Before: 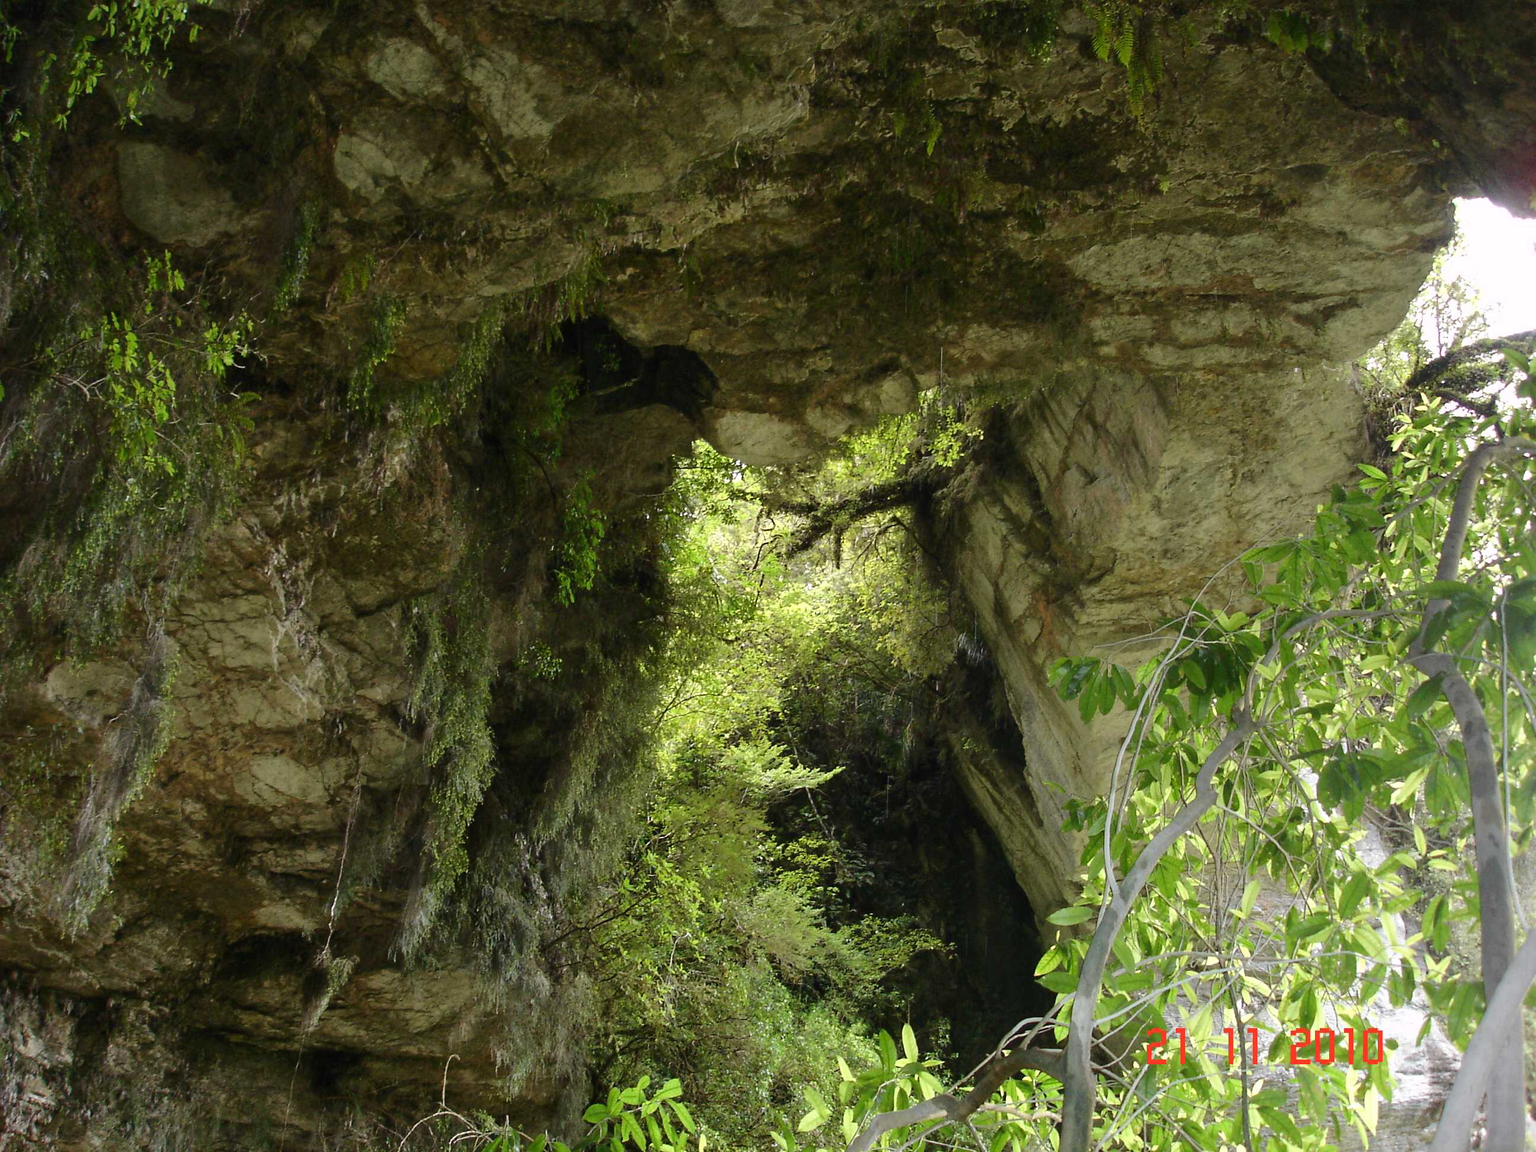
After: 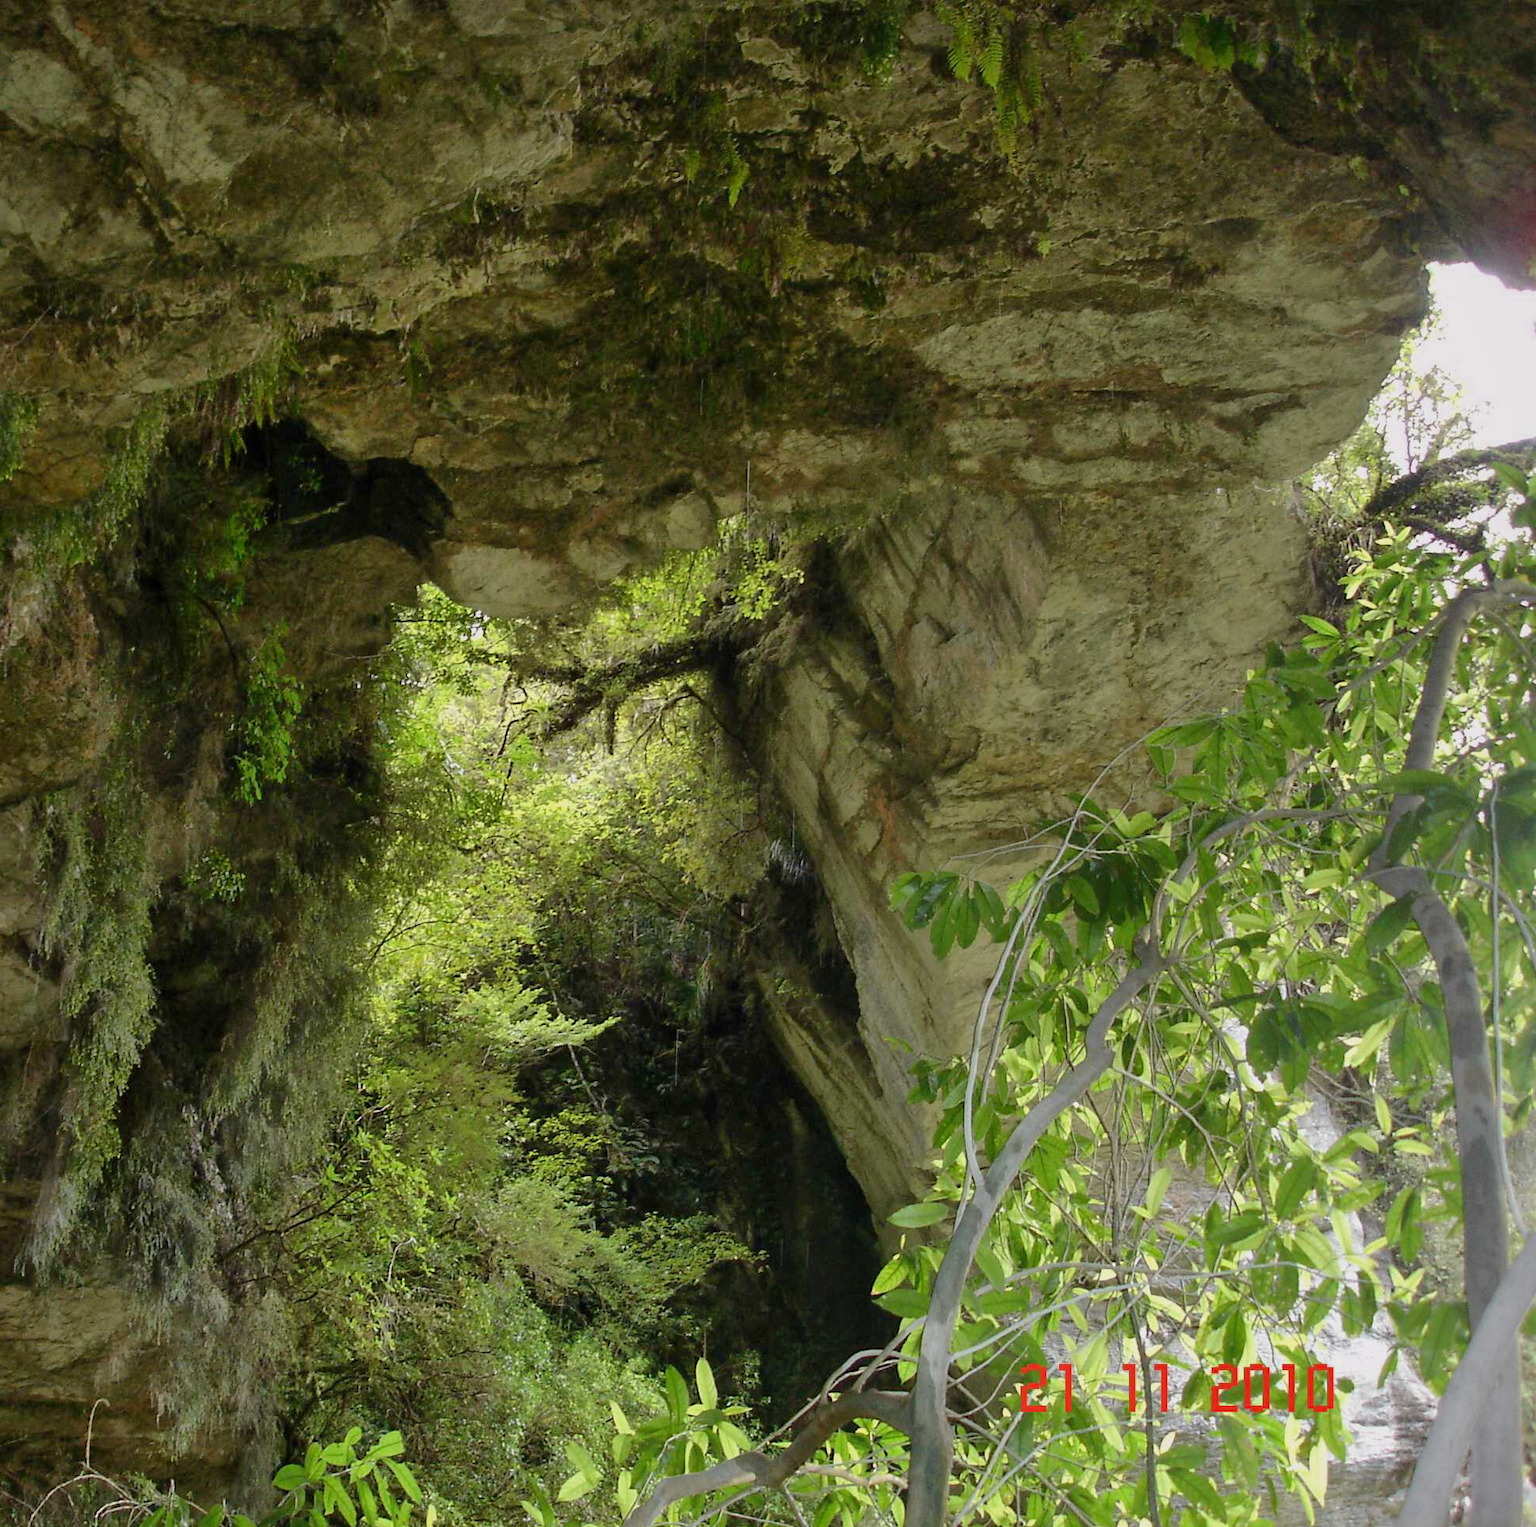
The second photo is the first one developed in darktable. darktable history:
exposure: black level correction 0.001, exposure -0.2 EV, compensate highlight preservation false
crop and rotate: left 24.6%
shadows and highlights: on, module defaults
tone equalizer: -7 EV 0.13 EV, smoothing diameter 25%, edges refinement/feathering 10, preserve details guided filter
